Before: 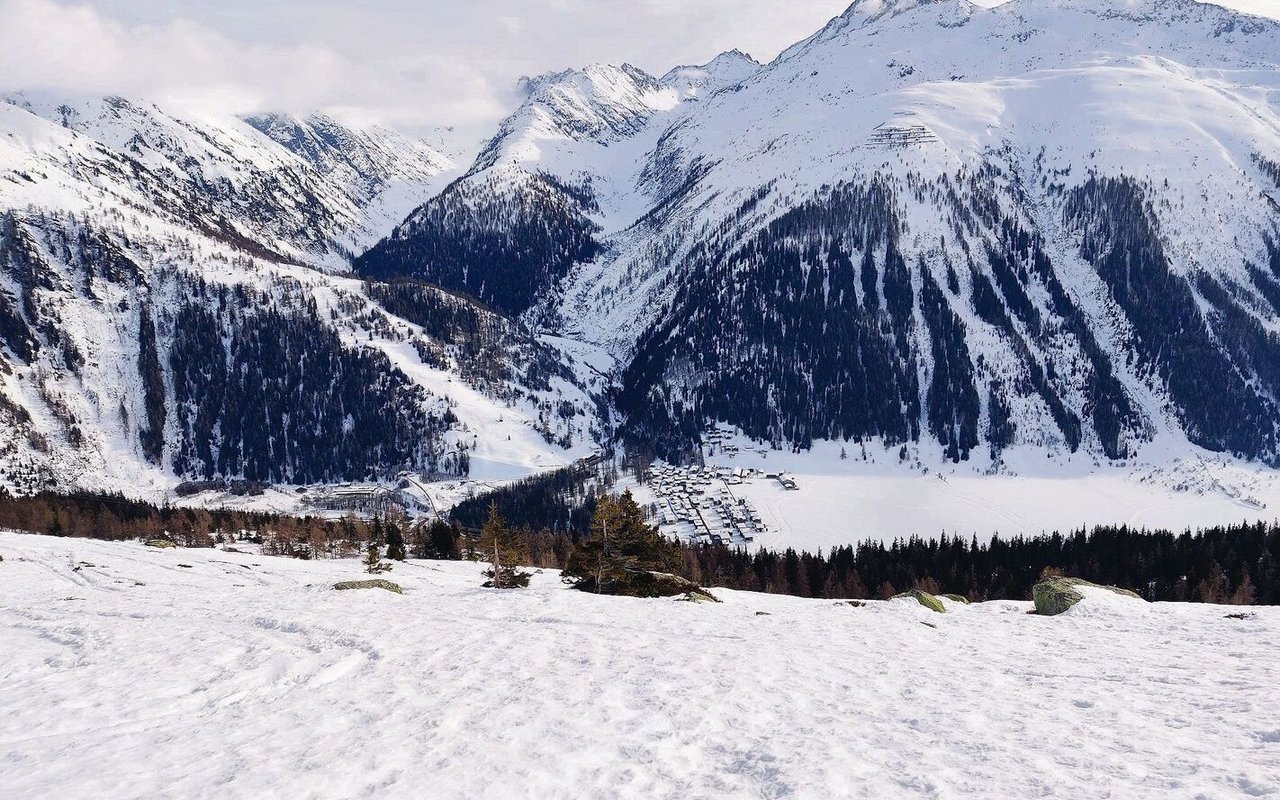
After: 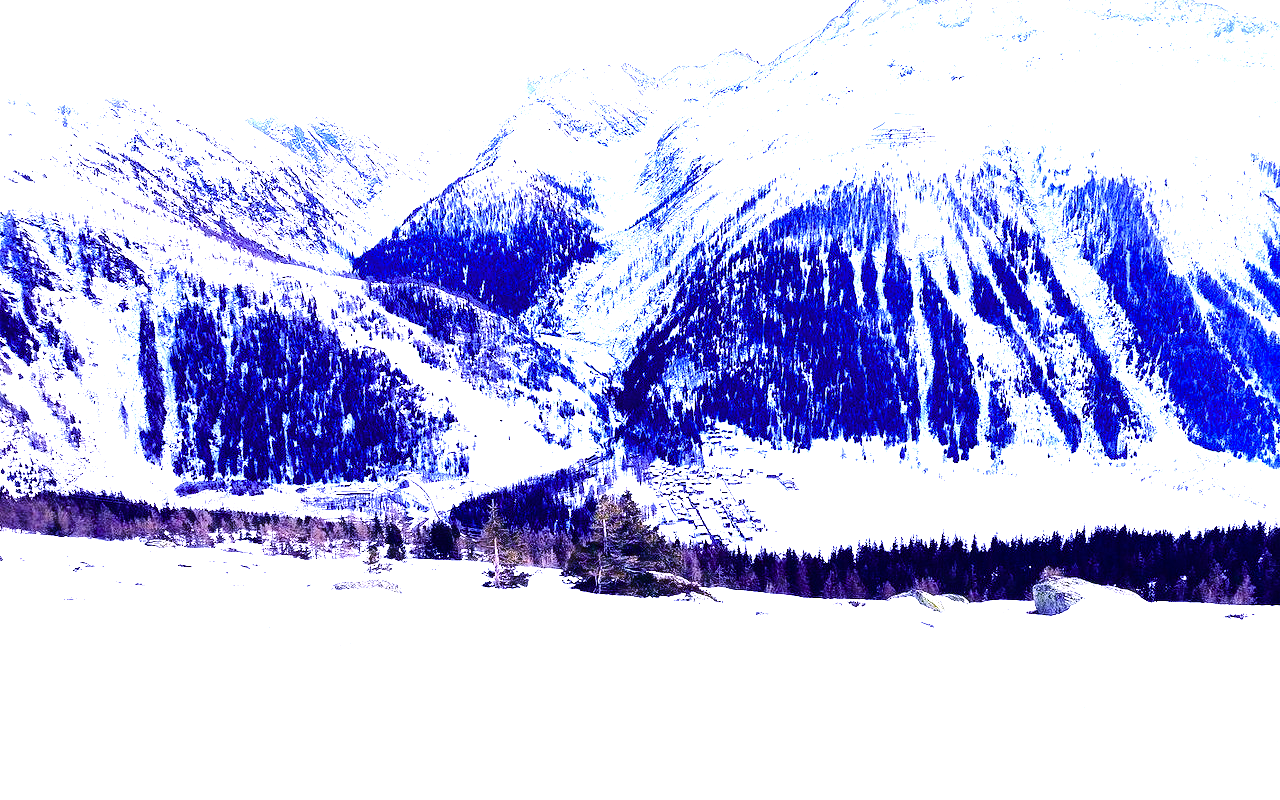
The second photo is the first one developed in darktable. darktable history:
white balance: red 0.98, blue 1.61
exposure: black level correction -0.002, exposure 1.35 EV, compensate highlight preservation false
tone equalizer: -8 EV -0.75 EV, -7 EV -0.7 EV, -6 EV -0.6 EV, -5 EV -0.4 EV, -3 EV 0.4 EV, -2 EV 0.6 EV, -1 EV 0.7 EV, +0 EV 0.75 EV, edges refinement/feathering 500, mask exposure compensation -1.57 EV, preserve details no
color balance rgb: shadows lift › luminance -28.76%, shadows lift › chroma 15%, shadows lift › hue 270°, power › chroma 1%, power › hue 255°, highlights gain › luminance 7.14%, highlights gain › chroma 2%, highlights gain › hue 90°, global offset › luminance -0.29%, global offset › hue 260°, perceptual saturation grading › global saturation 20%, perceptual saturation grading › highlights -13.92%, perceptual saturation grading › shadows 50%
